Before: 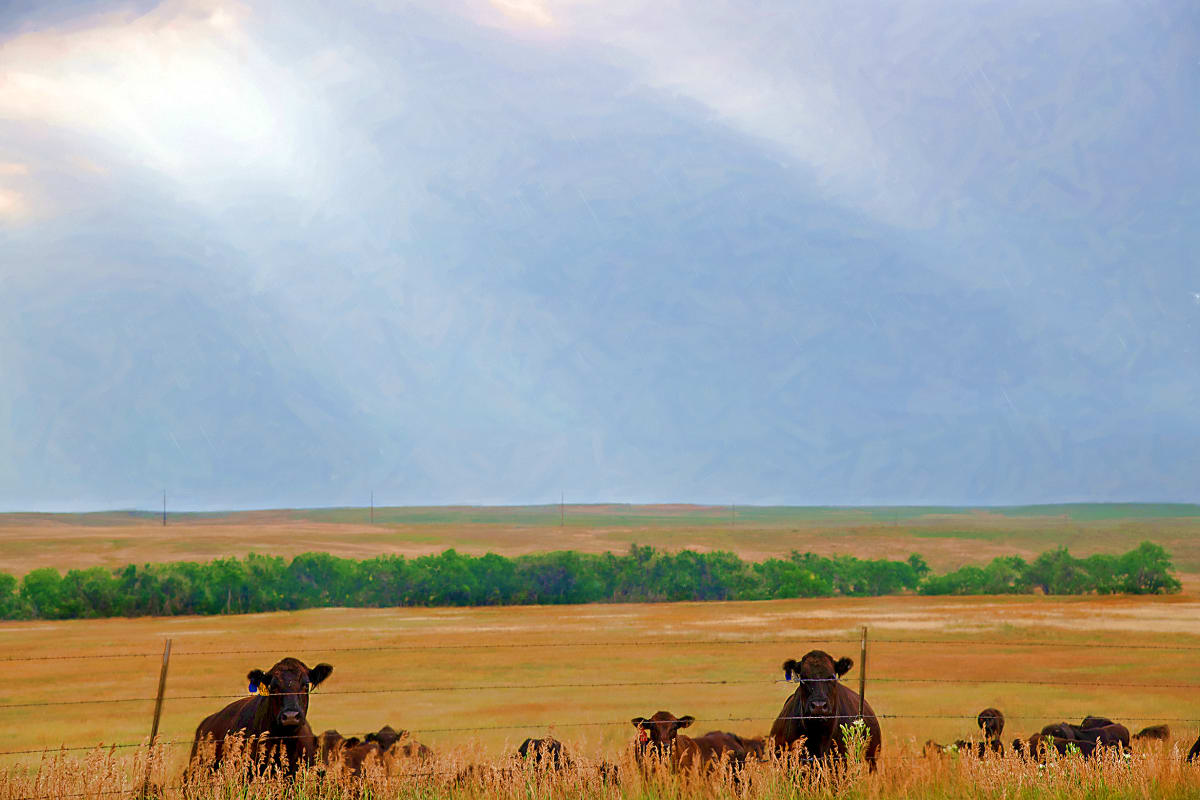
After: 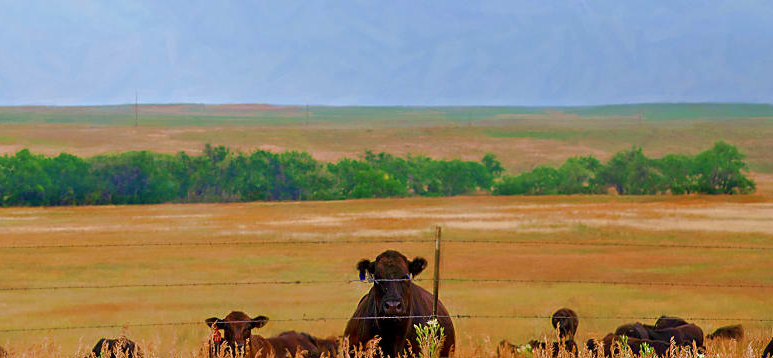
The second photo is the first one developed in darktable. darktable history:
white balance: red 0.984, blue 1.059
crop and rotate: left 35.509%, top 50.238%, bottom 4.934%
